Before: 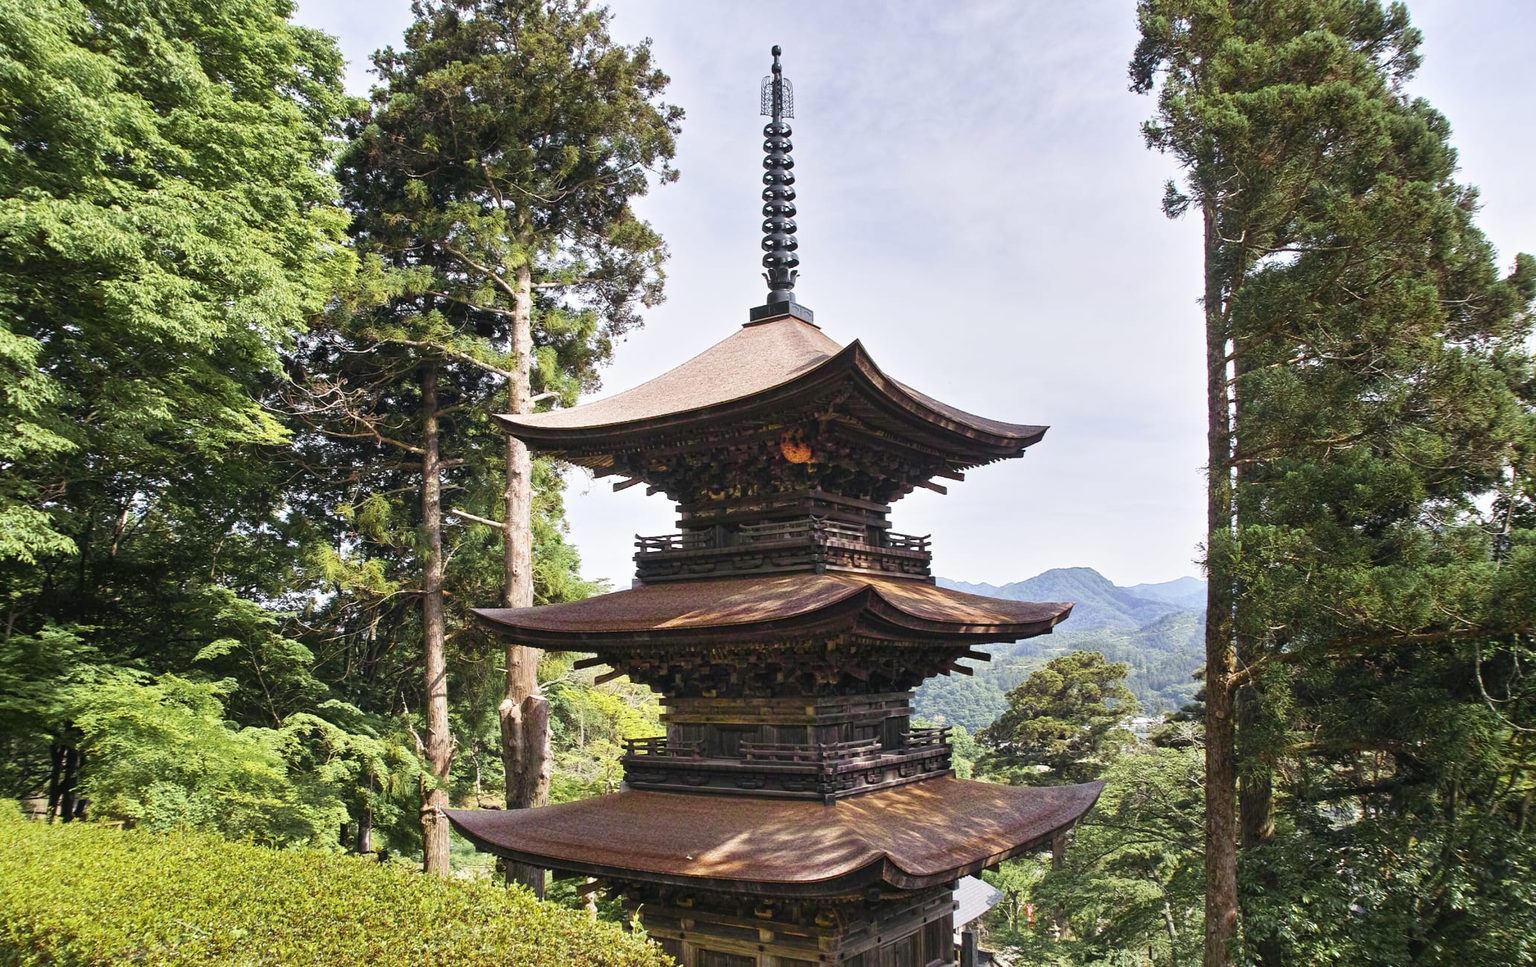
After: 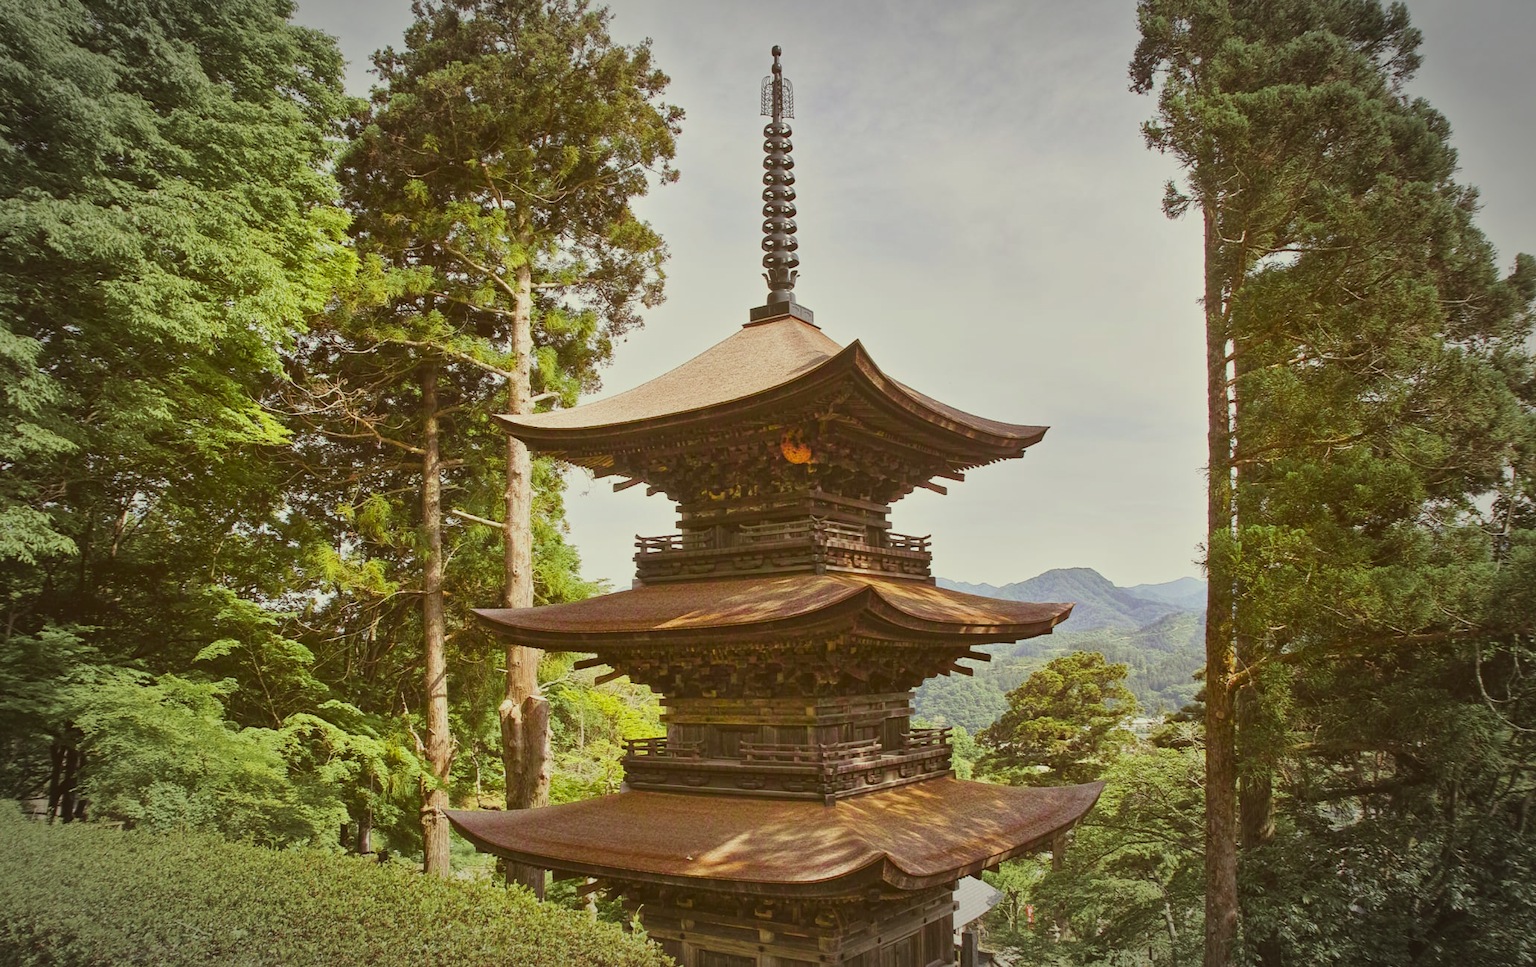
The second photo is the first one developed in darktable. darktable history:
contrast brightness saturation: contrast -0.273
vignetting: fall-off start 71.21%, width/height ratio 1.334
local contrast: mode bilateral grid, contrast 19, coarseness 50, detail 120%, midtone range 0.2
color correction: highlights a* -6.04, highlights b* 9.49, shadows a* 10.26, shadows b* 23.39
